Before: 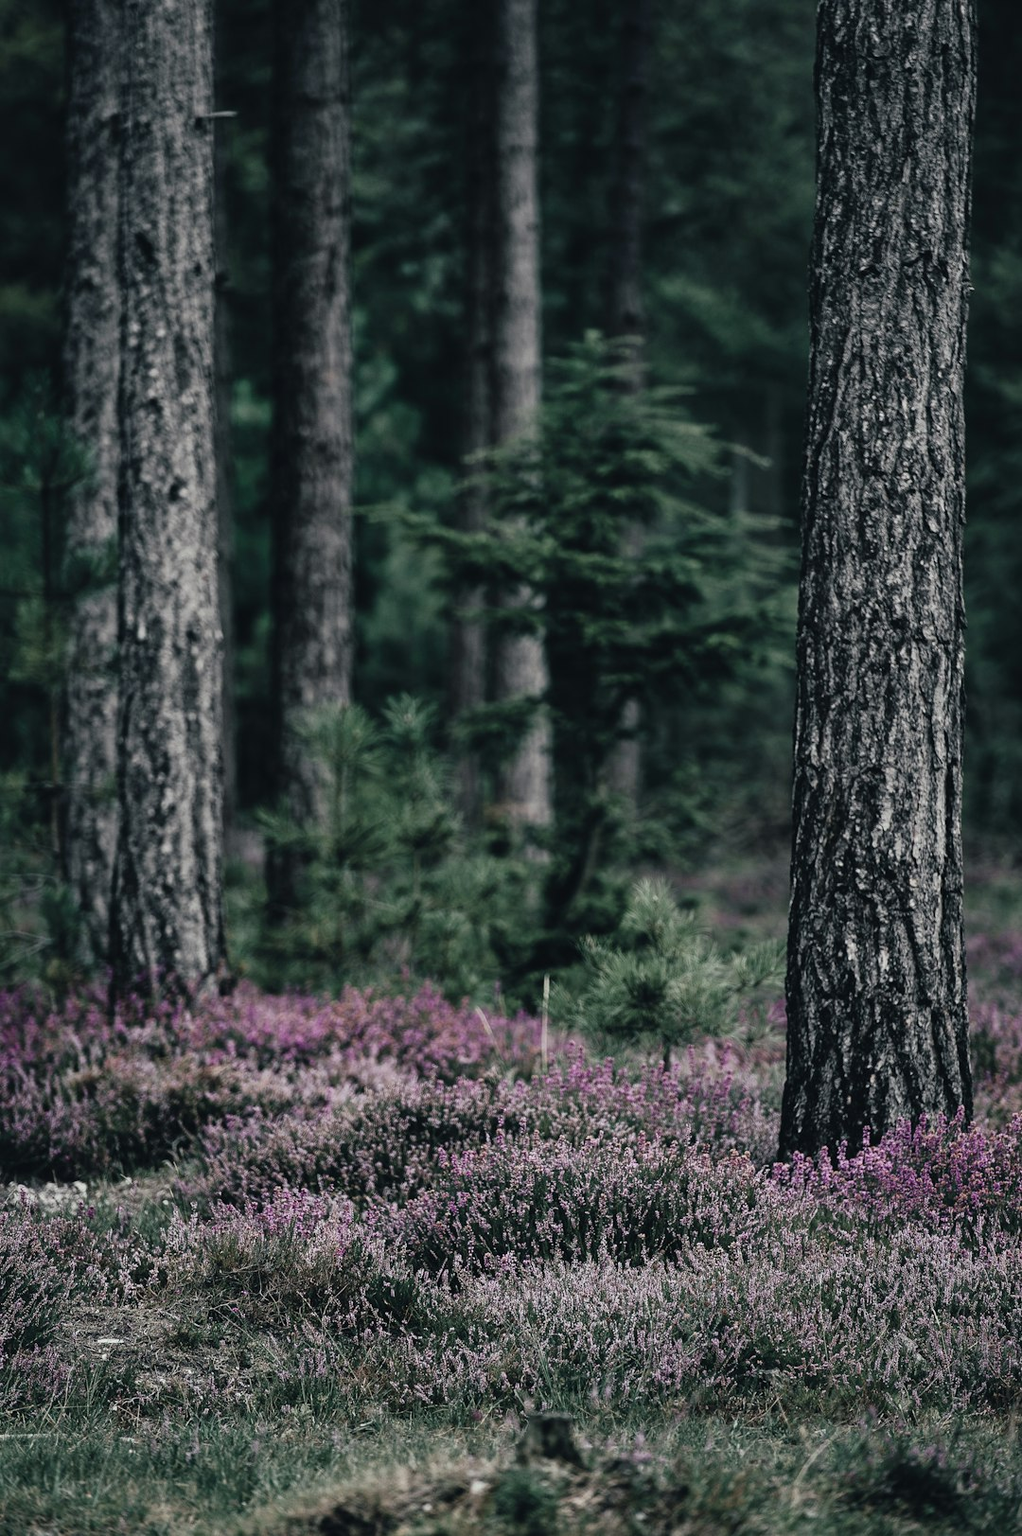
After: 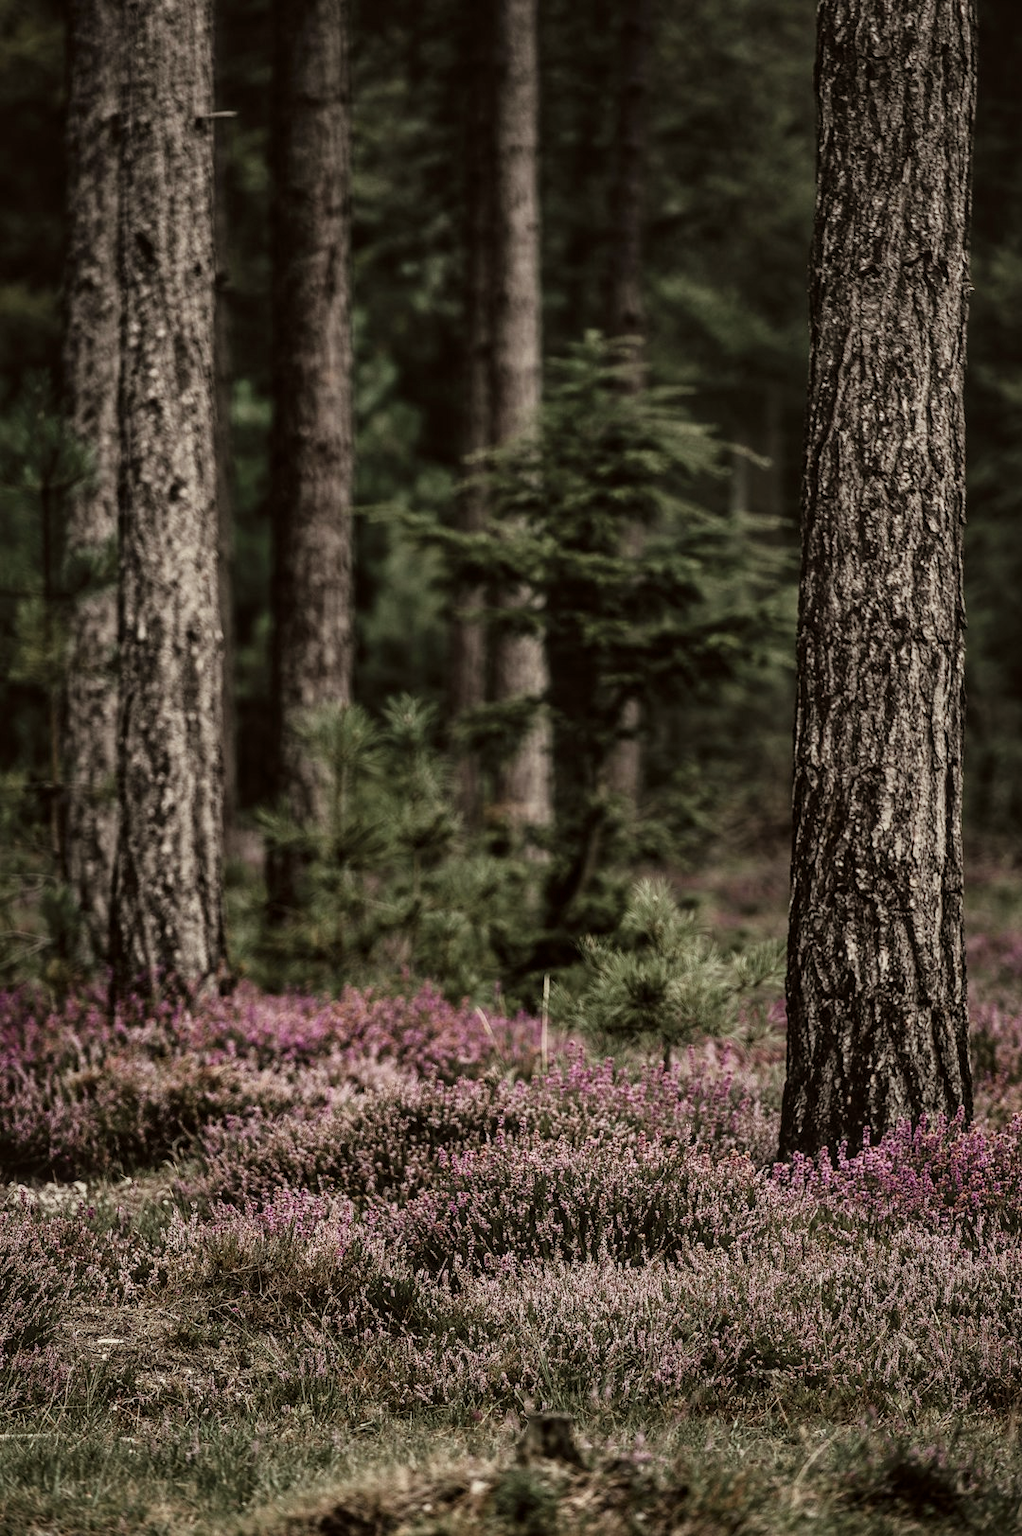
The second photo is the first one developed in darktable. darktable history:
local contrast: on, module defaults
color balance rgb: shadows lift › chroma 4.41%, shadows lift › hue 27°, power › chroma 2.5%, power › hue 70°, highlights gain › chroma 1%, highlights gain › hue 27°, saturation formula JzAzBz (2021)
